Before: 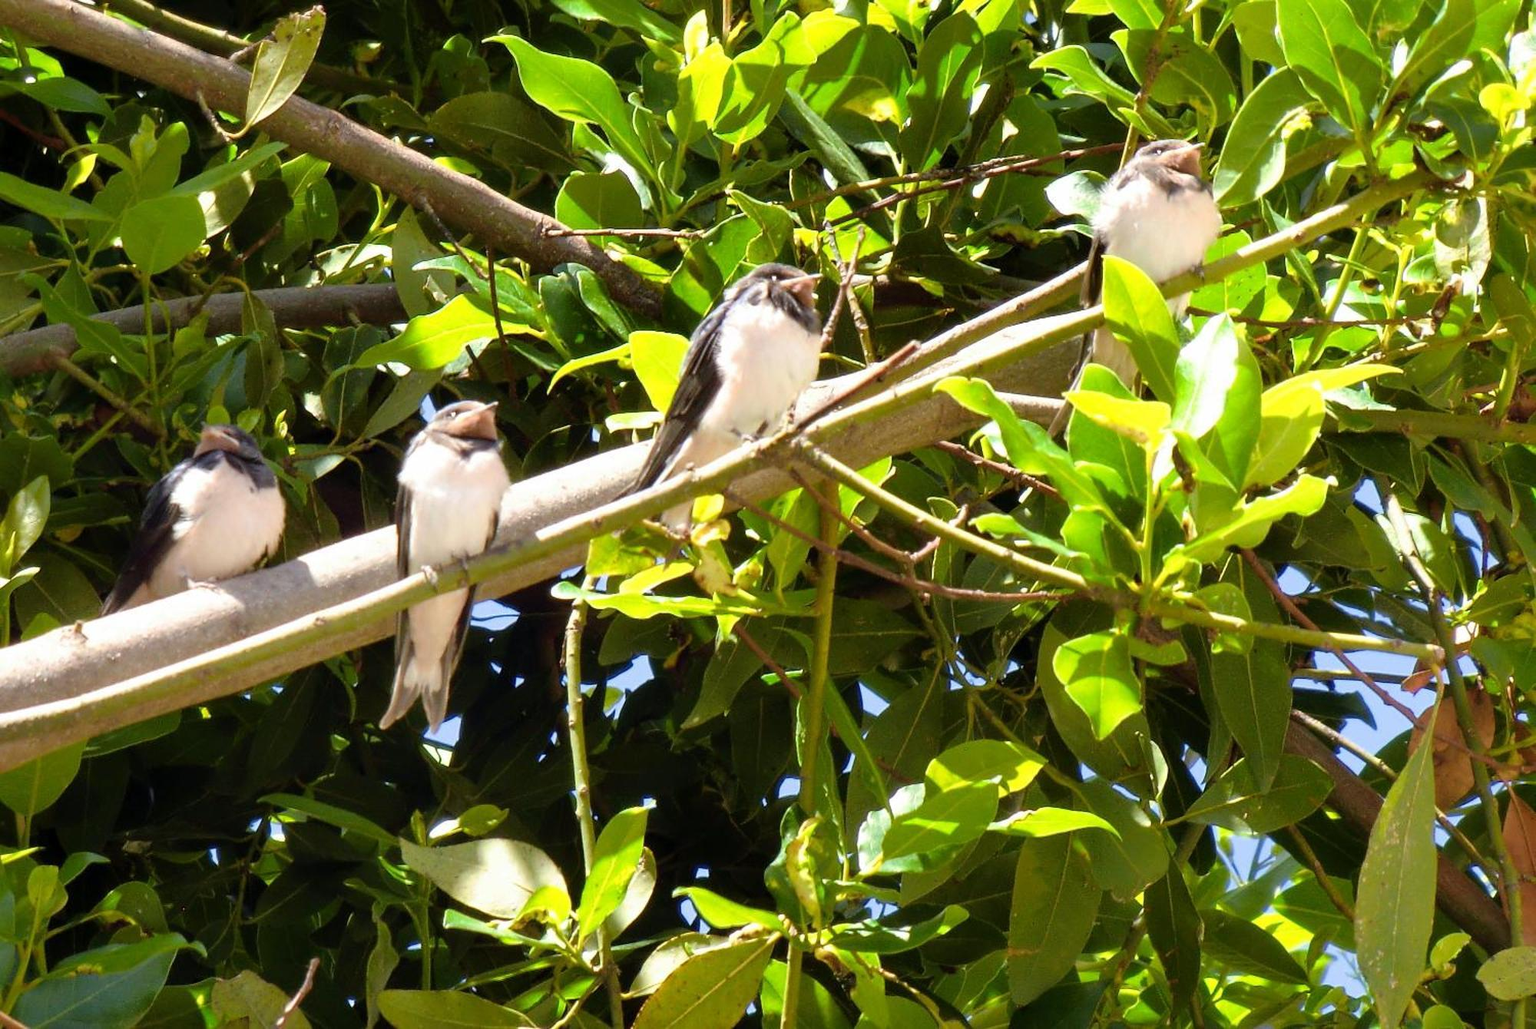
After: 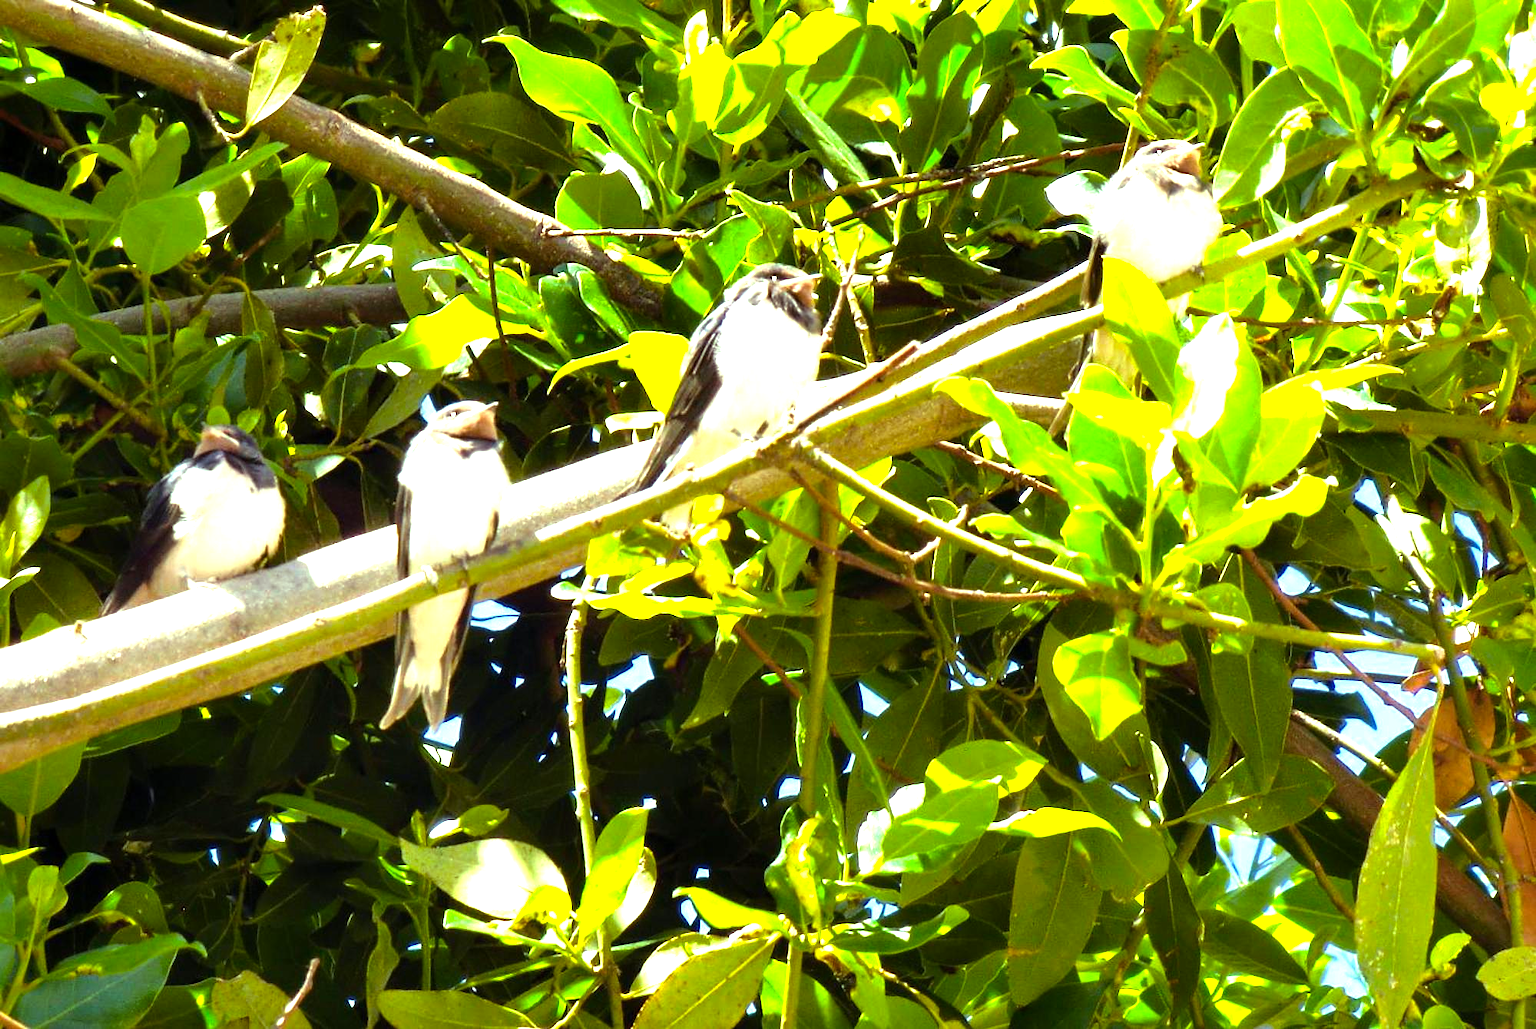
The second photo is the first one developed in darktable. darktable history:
tone equalizer: on, module defaults
color balance rgb: highlights gain › luminance 15.518%, highlights gain › chroma 7.016%, highlights gain › hue 127.62°, perceptual saturation grading › global saturation 0.163%, perceptual brilliance grading › global brilliance 29.826%, global vibrance 26.352%, contrast 6.726%
